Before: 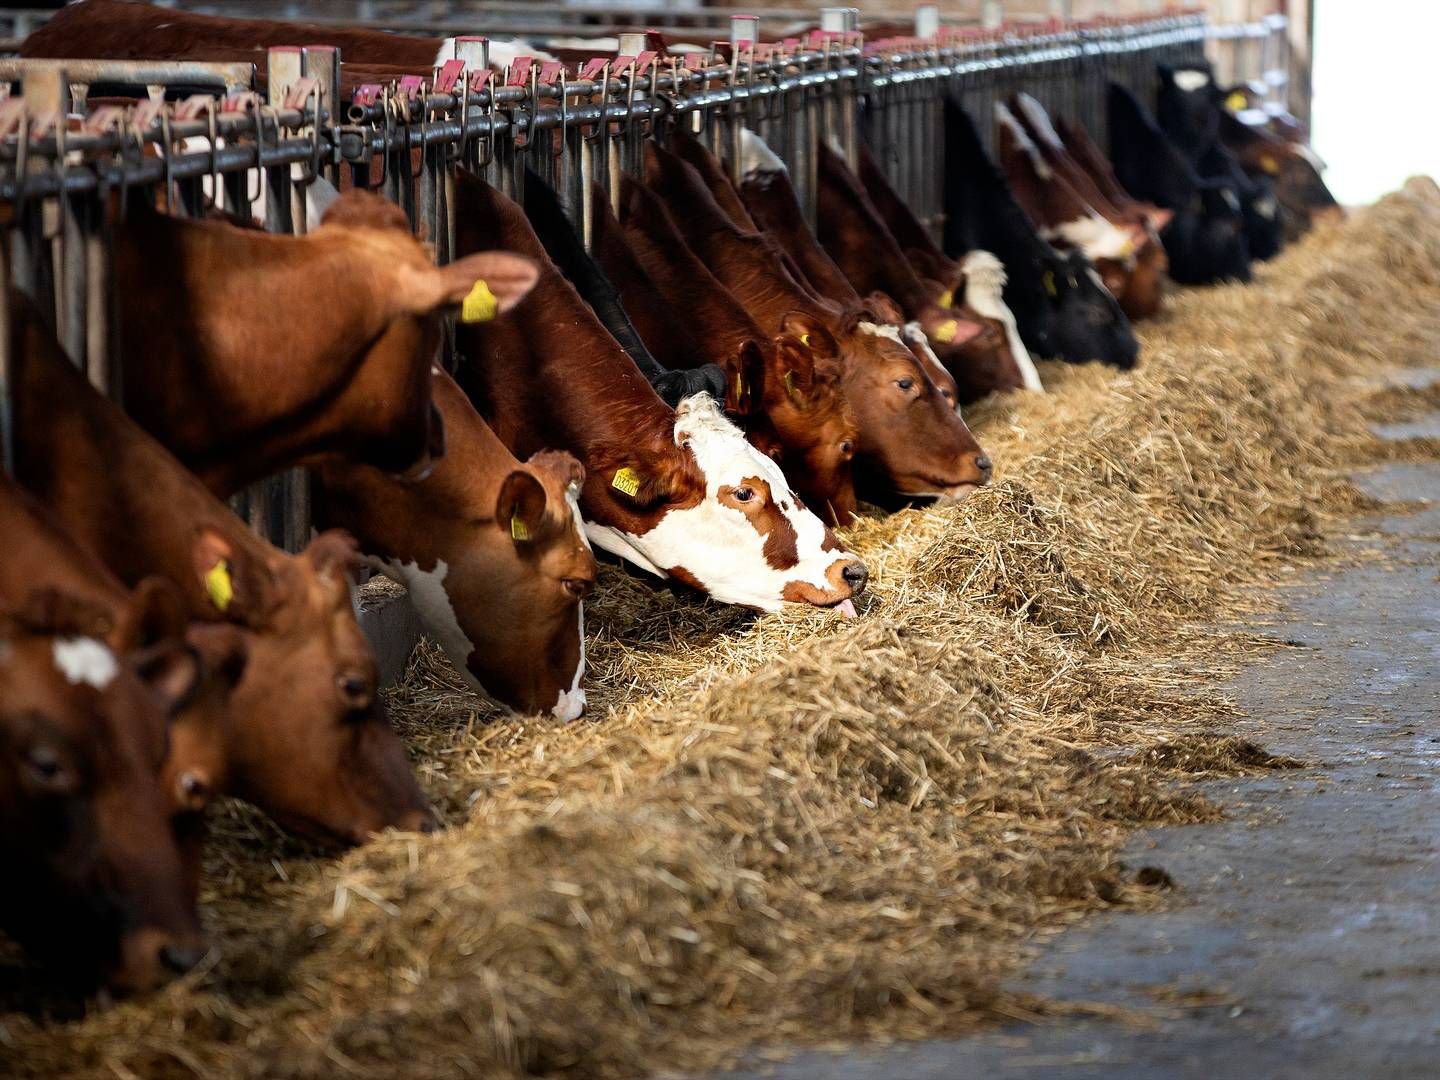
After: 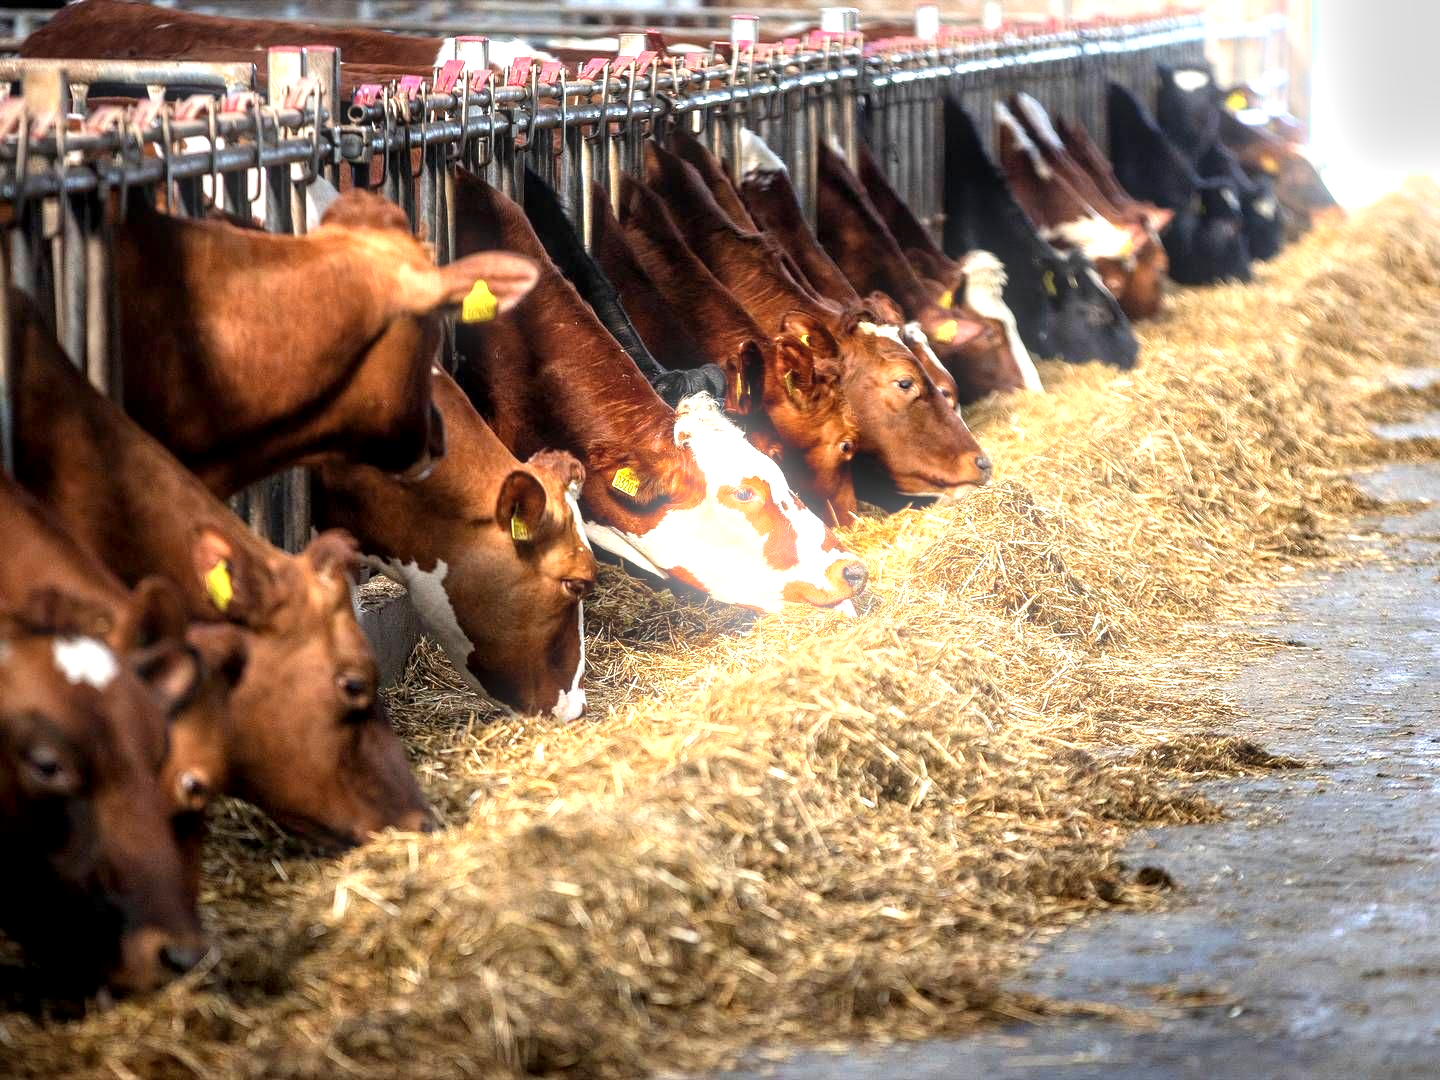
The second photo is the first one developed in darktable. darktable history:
exposure: black level correction 0, exposure 1.1 EV, compensate exposure bias true, compensate highlight preservation false
local contrast: detail 130%
bloom: size 9%, threshold 100%, strength 7%
